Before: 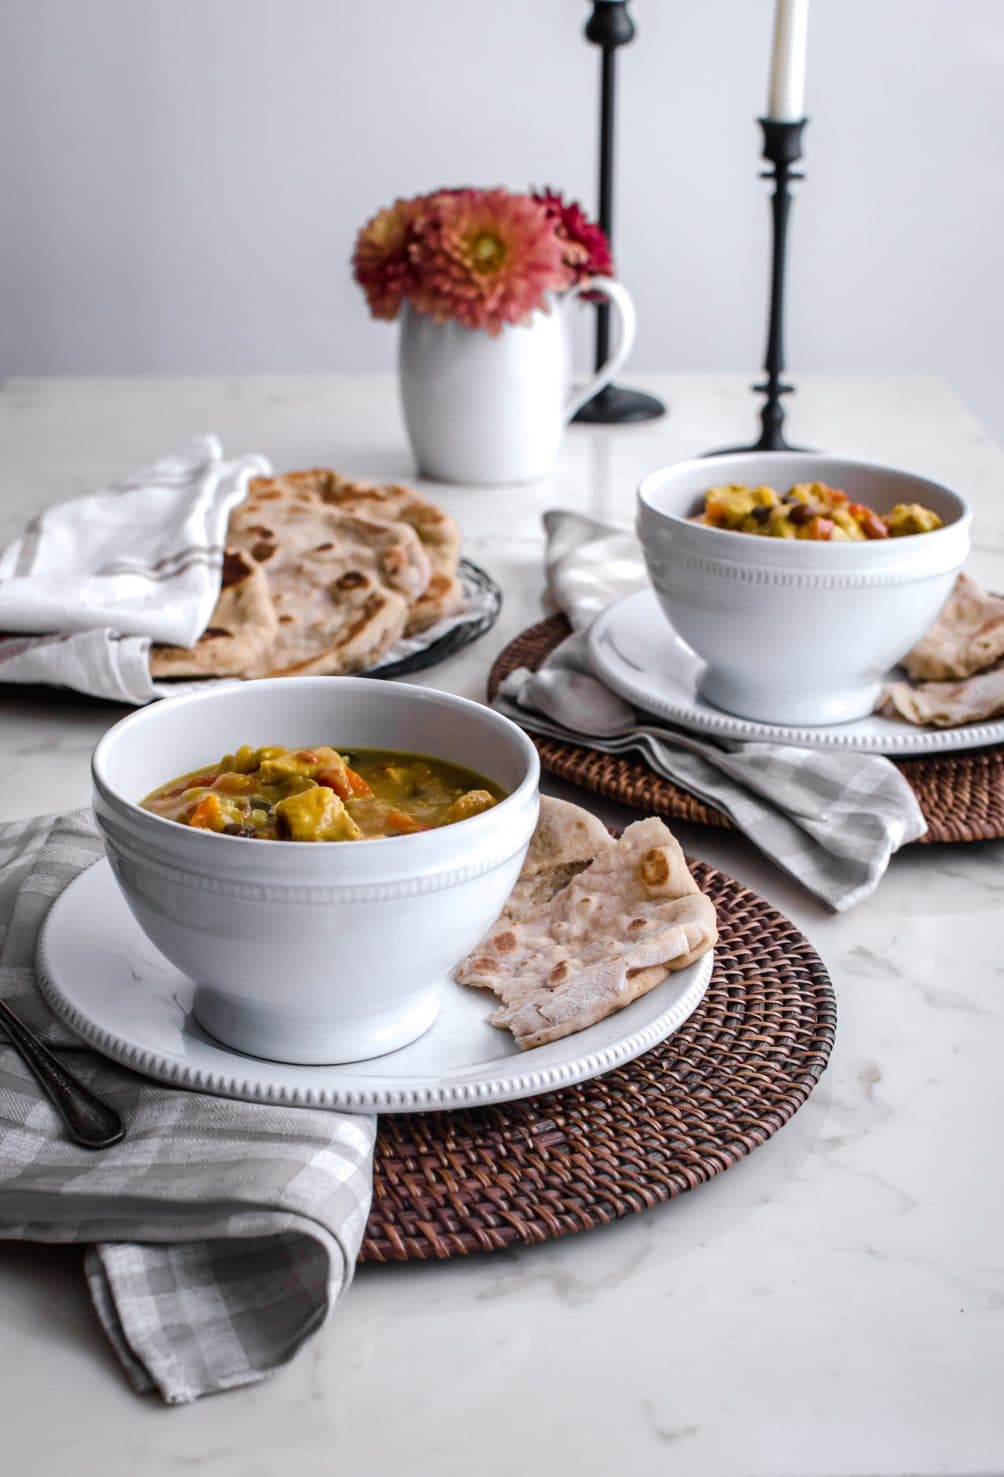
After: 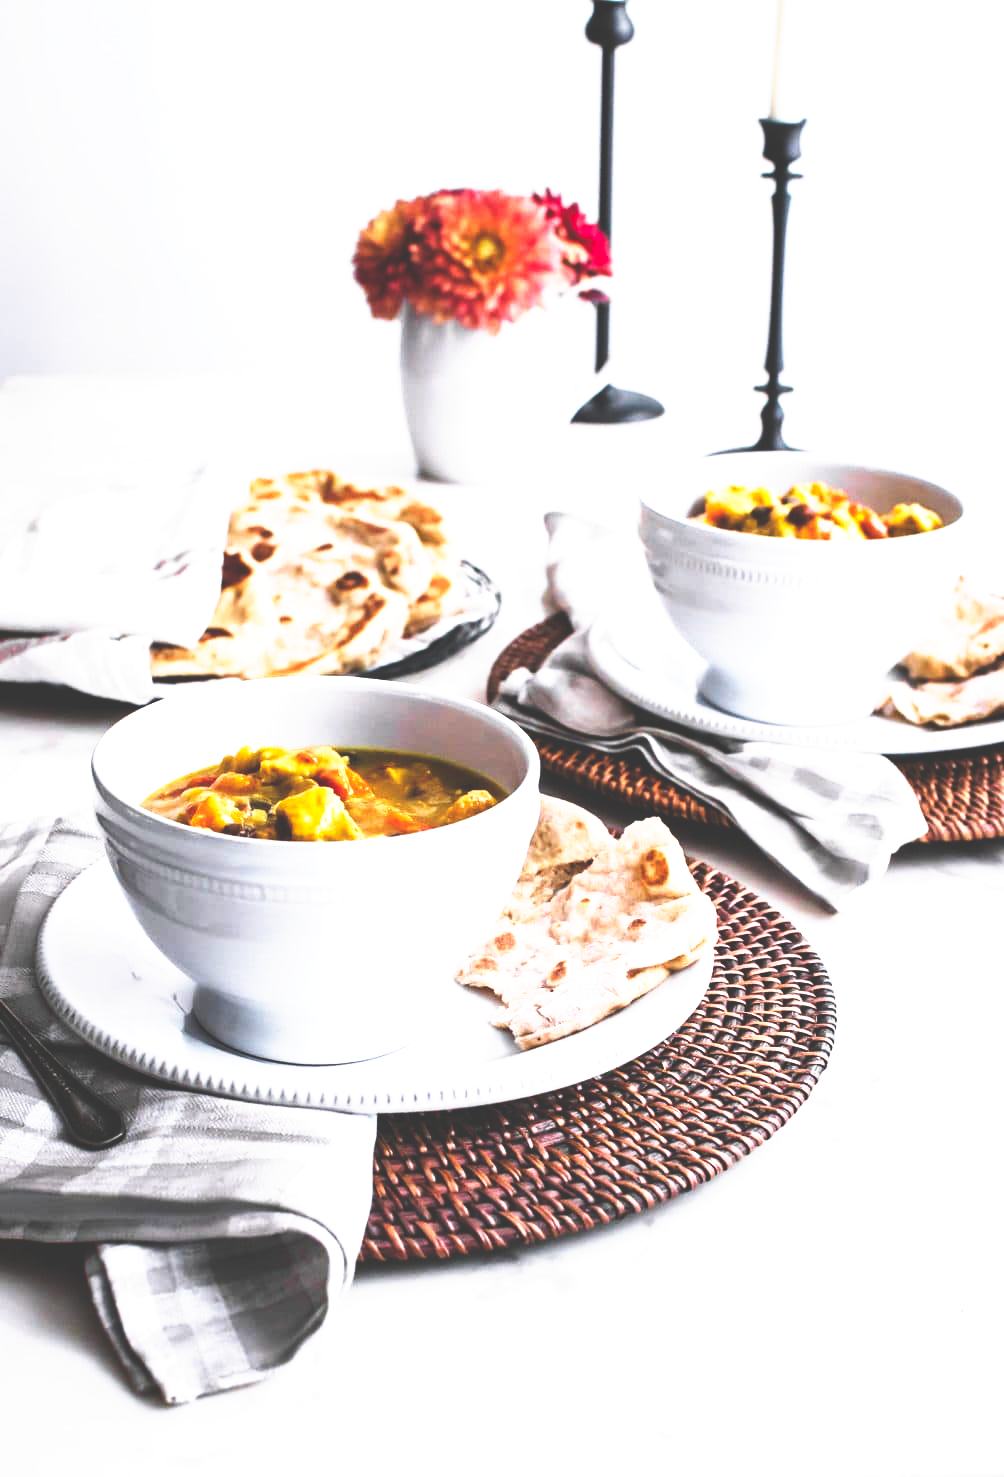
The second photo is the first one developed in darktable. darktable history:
exposure: black level correction 0, exposure 1 EV, compensate highlight preservation false
base curve: curves: ch0 [(0, 0.036) (0.007, 0.037) (0.604, 0.887) (1, 1)], preserve colors none
